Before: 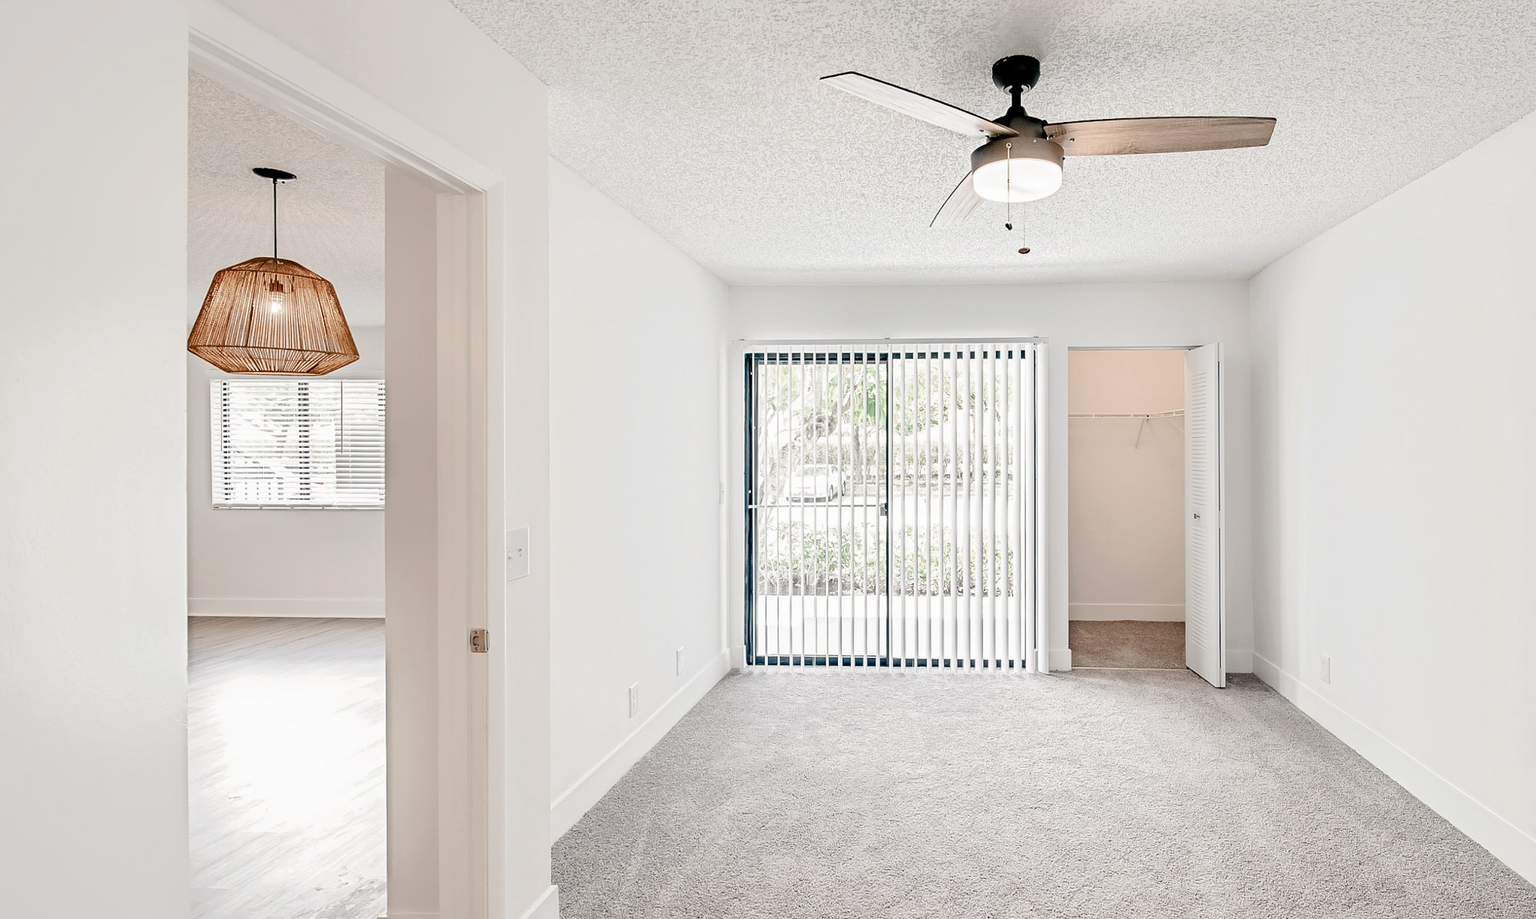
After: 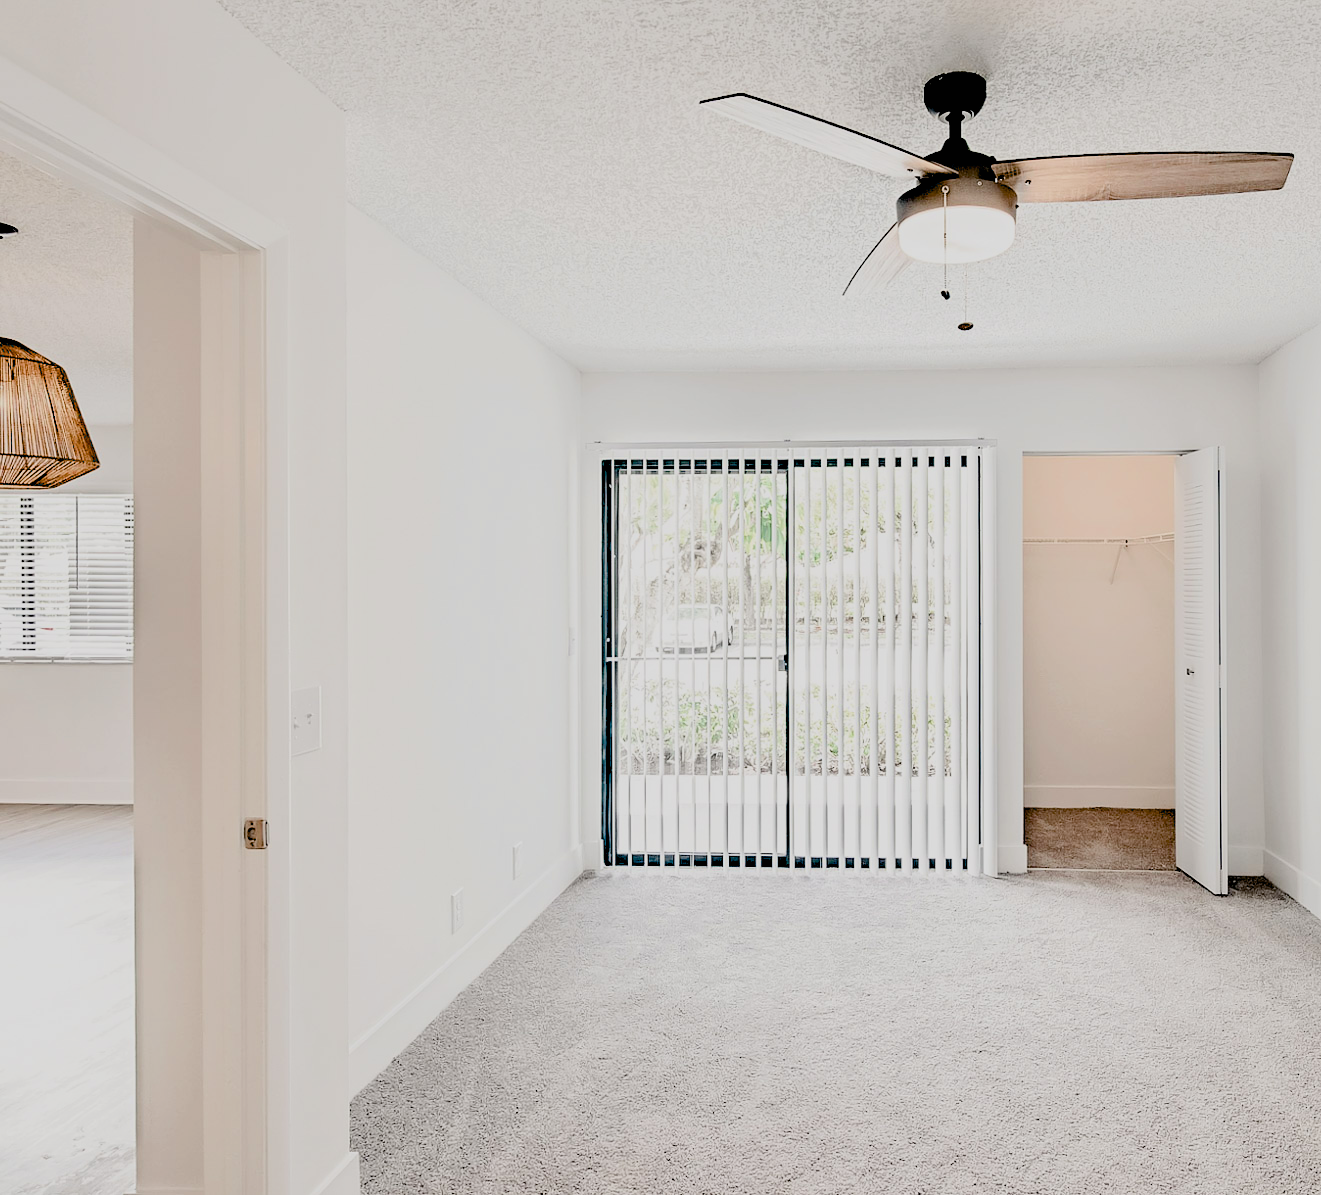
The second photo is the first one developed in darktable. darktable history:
exposure: black level correction 0.056, compensate highlight preservation false
contrast brightness saturation: contrast 0.15, brightness 0.05
crop and rotate: left 18.442%, right 15.508%
tone equalizer: on, module defaults
filmic rgb: black relative exposure -7.15 EV, white relative exposure 5.36 EV, hardness 3.02, color science v6 (2022)
